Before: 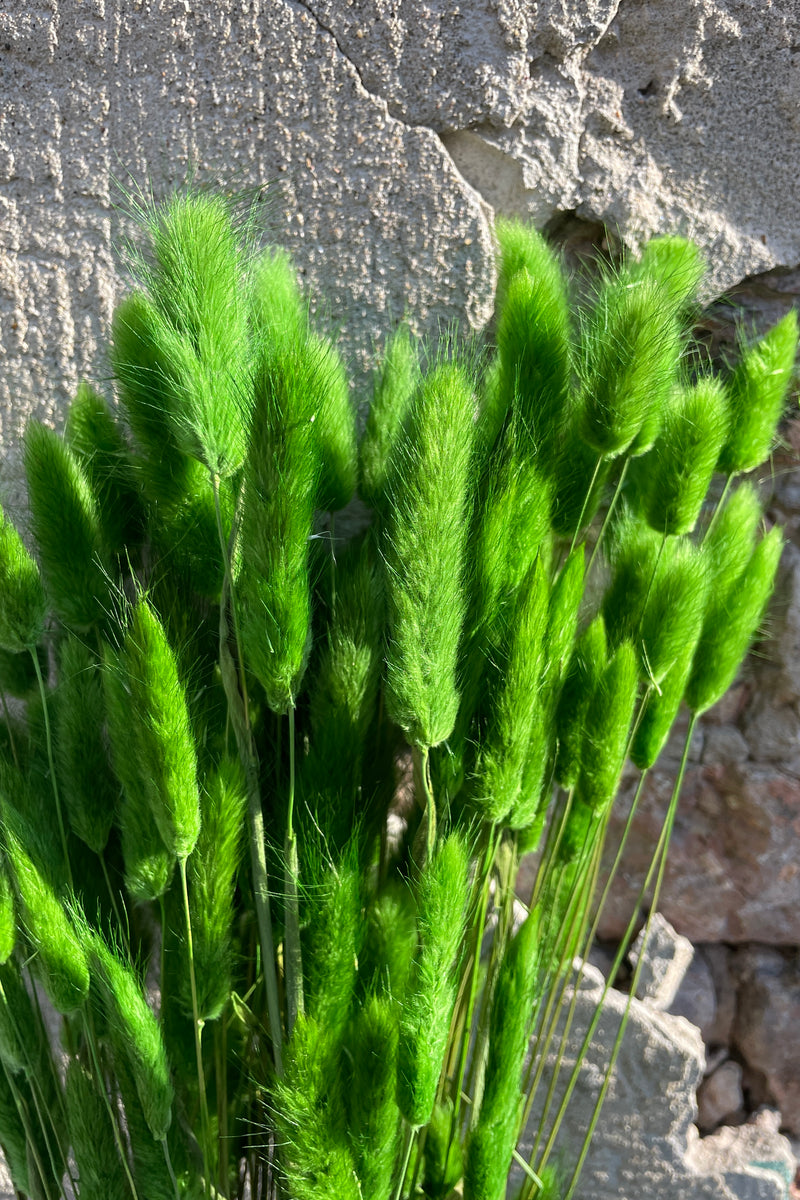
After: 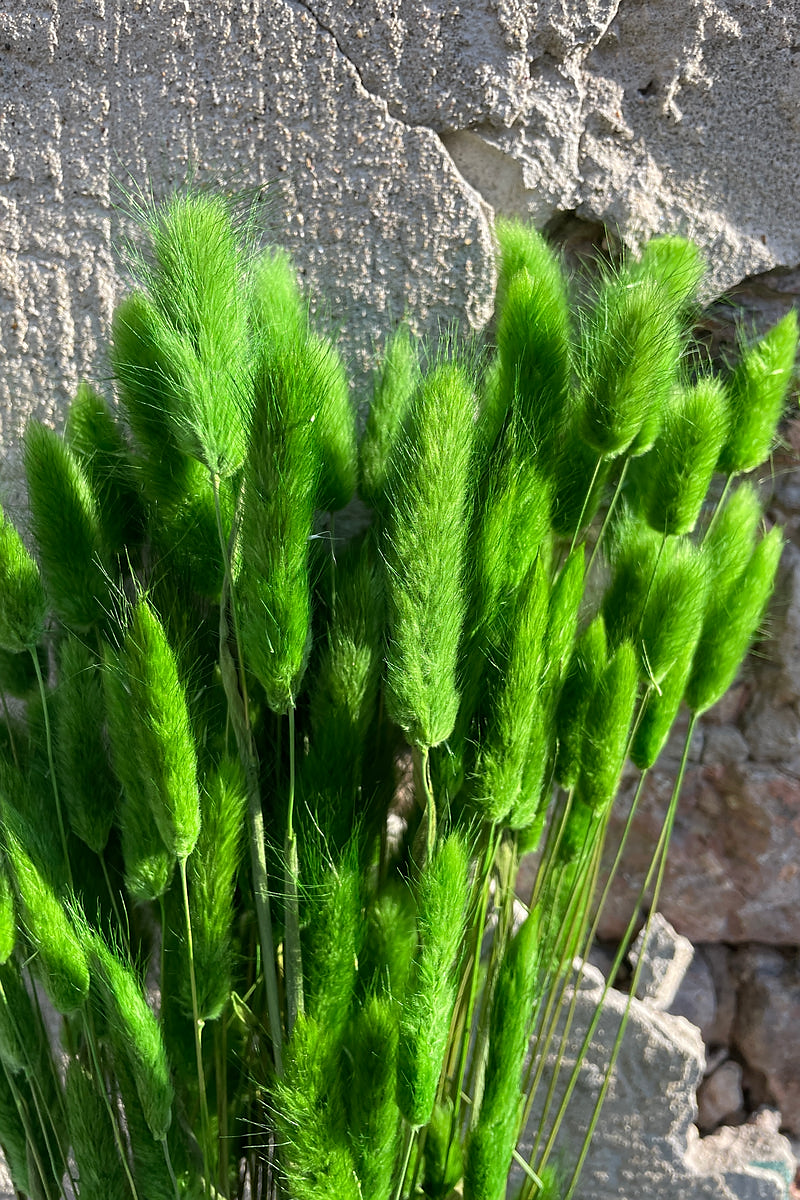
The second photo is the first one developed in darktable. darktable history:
sharpen: radius 1.048, threshold 0.86
